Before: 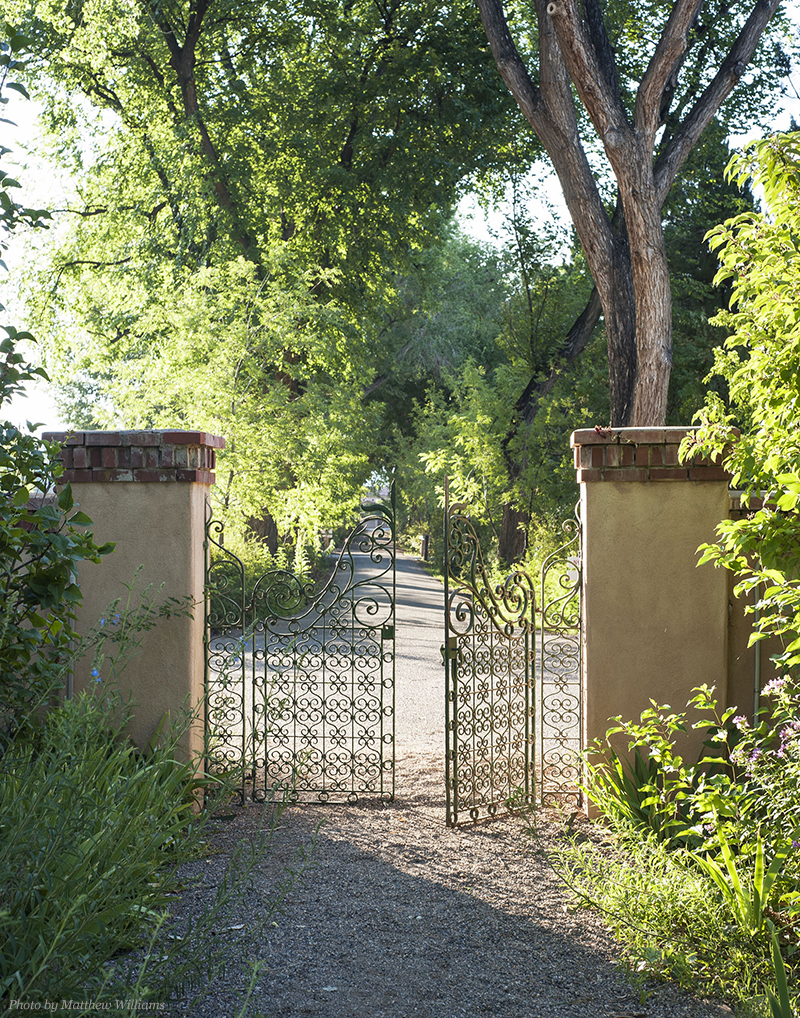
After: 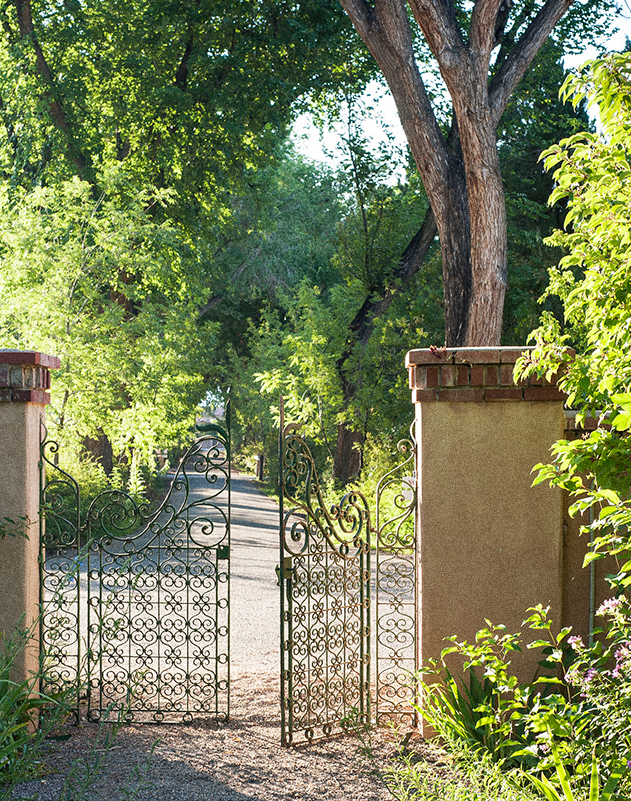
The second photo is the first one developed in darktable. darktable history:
grain: coarseness 0.09 ISO, strength 40%
crop and rotate: left 20.74%, top 7.912%, right 0.375%, bottom 13.378%
